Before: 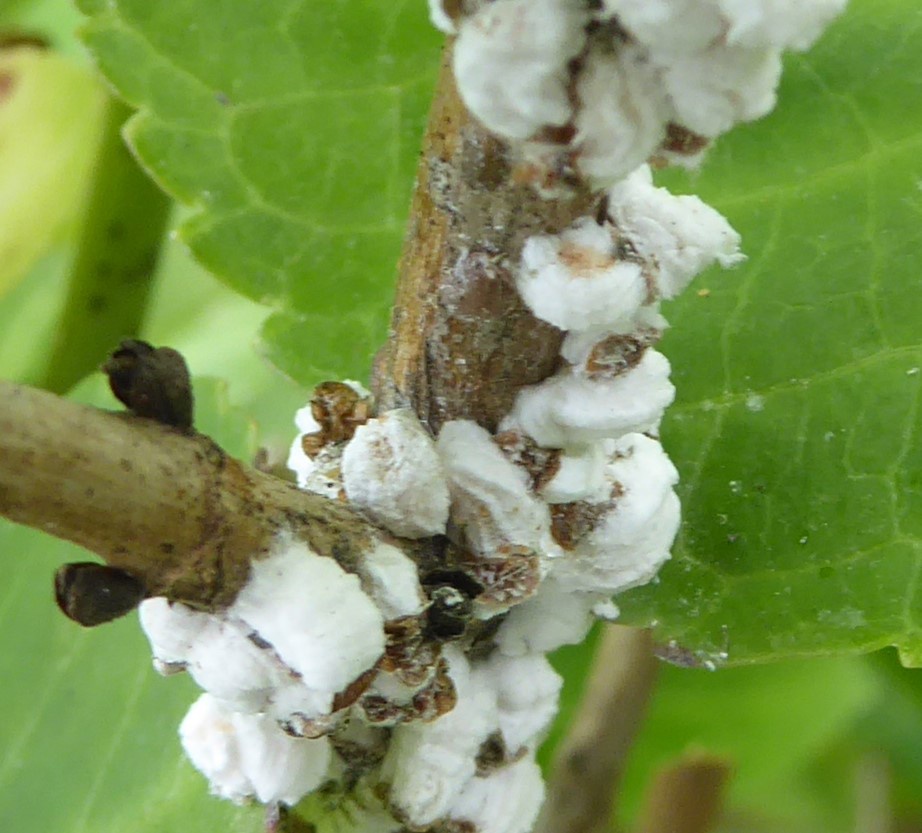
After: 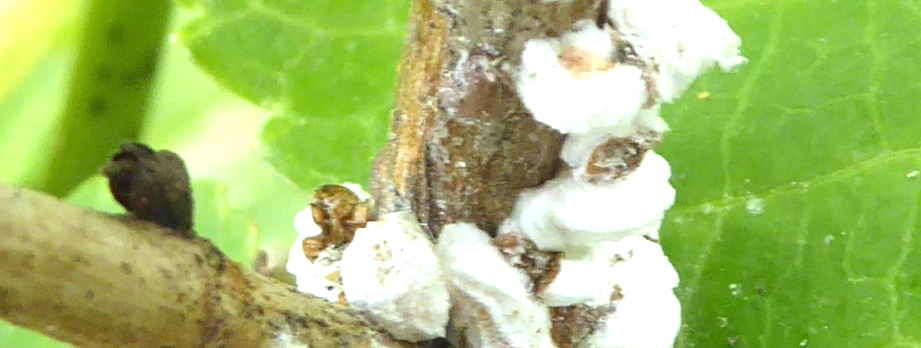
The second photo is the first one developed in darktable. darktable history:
exposure: black level correction 0, exposure 1 EV, compensate exposure bias true, compensate highlight preservation false
crop and rotate: top 23.84%, bottom 34.294%
